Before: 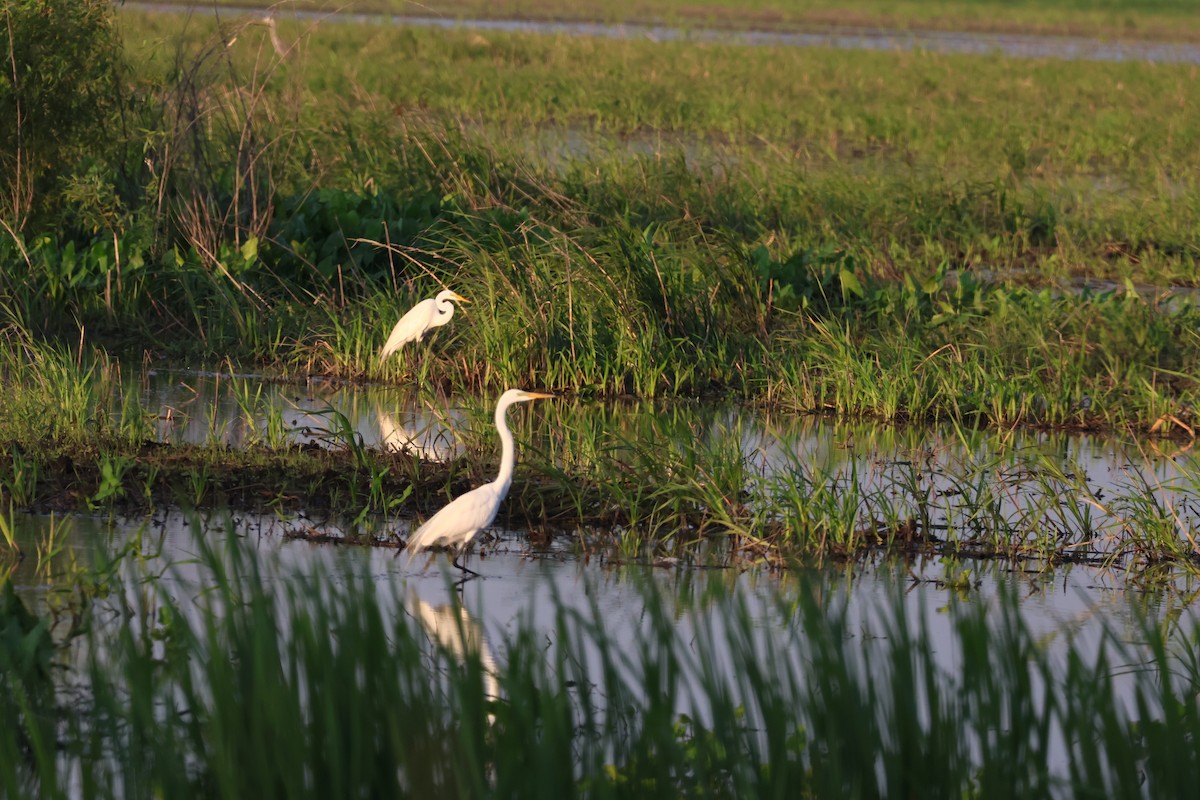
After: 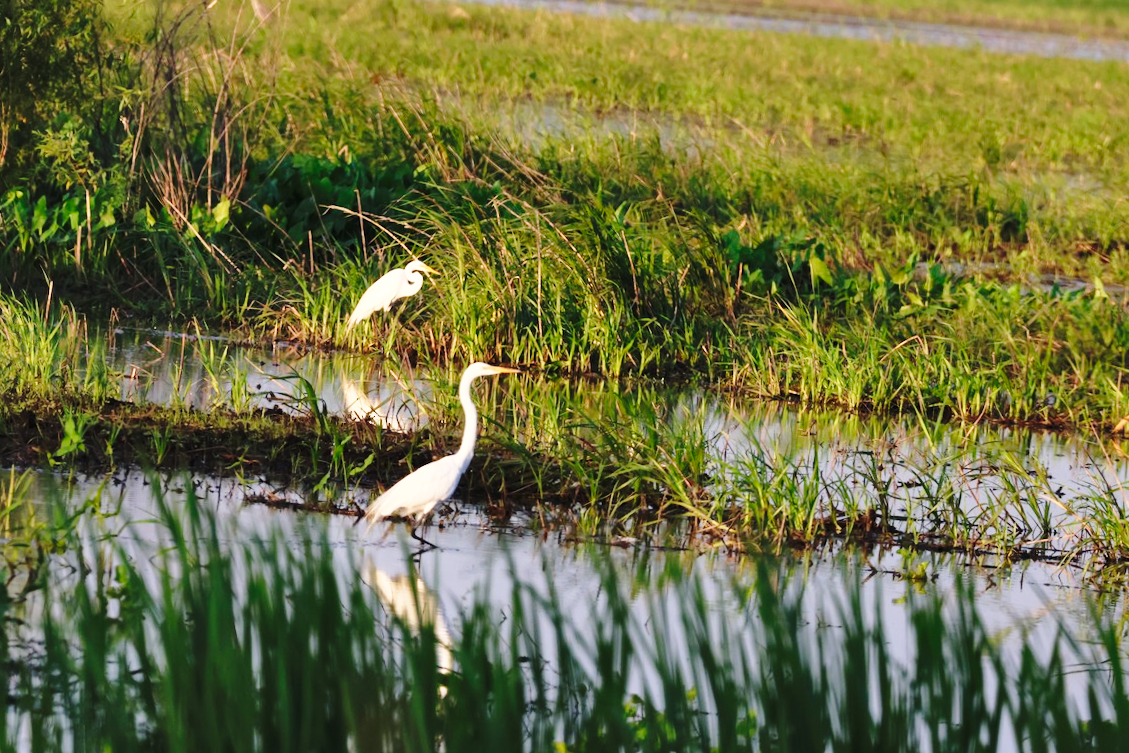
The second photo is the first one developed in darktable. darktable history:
crop and rotate: angle -2.4°
shadows and highlights: soften with gaussian
base curve: curves: ch0 [(0, 0) (0.028, 0.03) (0.105, 0.232) (0.387, 0.748) (0.754, 0.968) (1, 1)], preserve colors none
